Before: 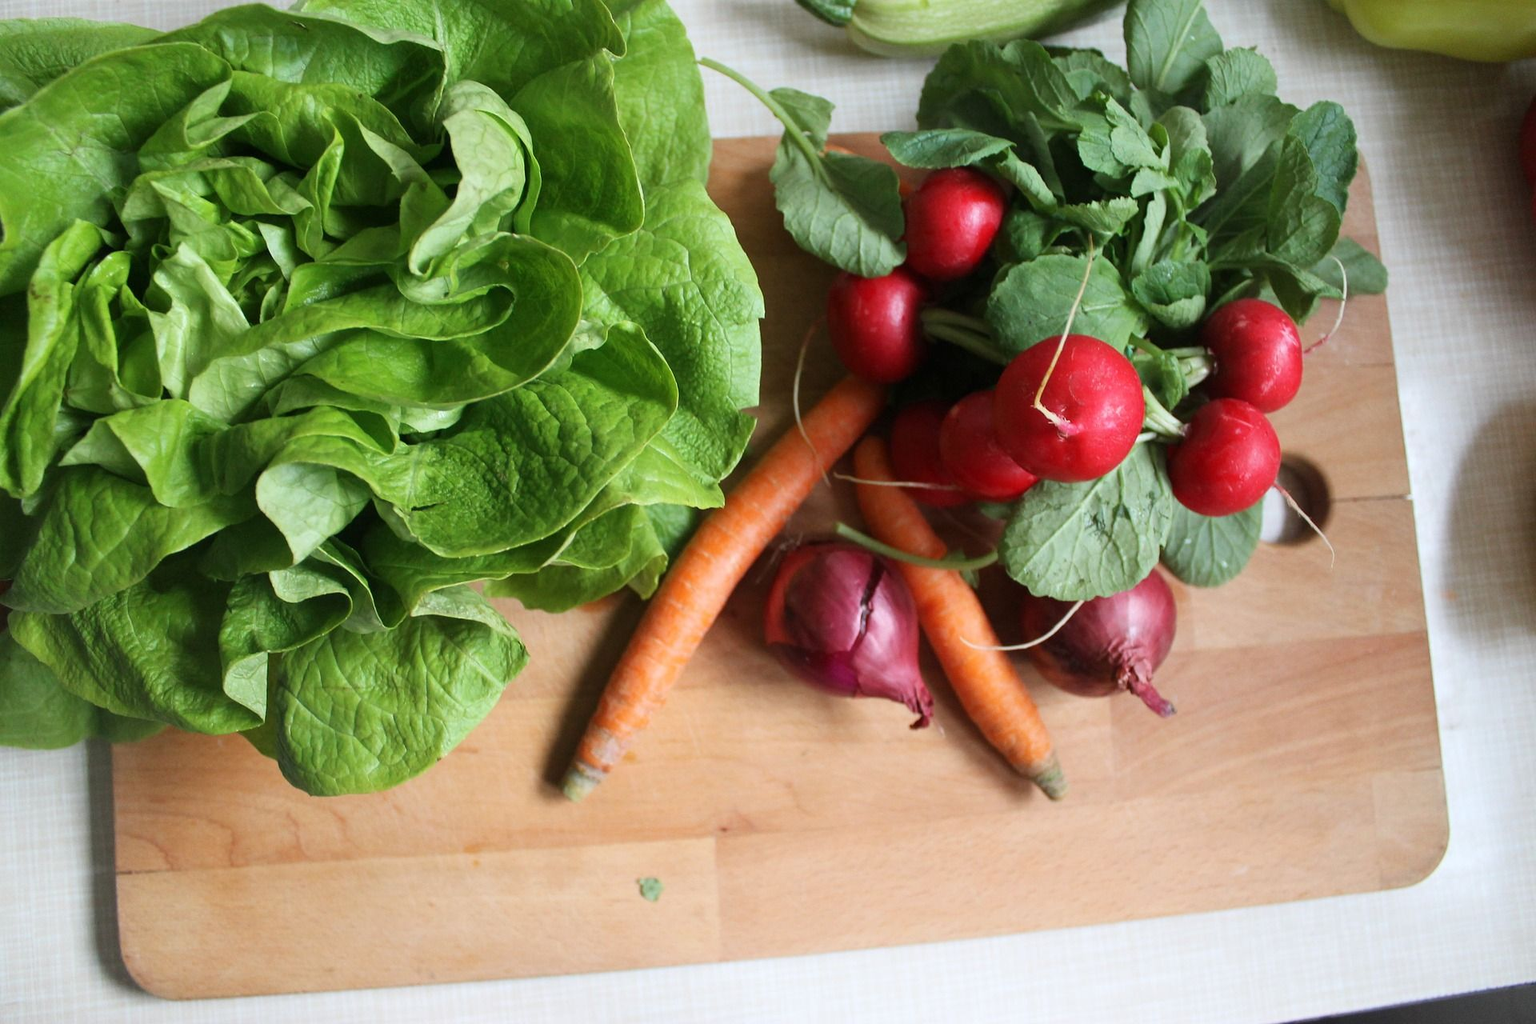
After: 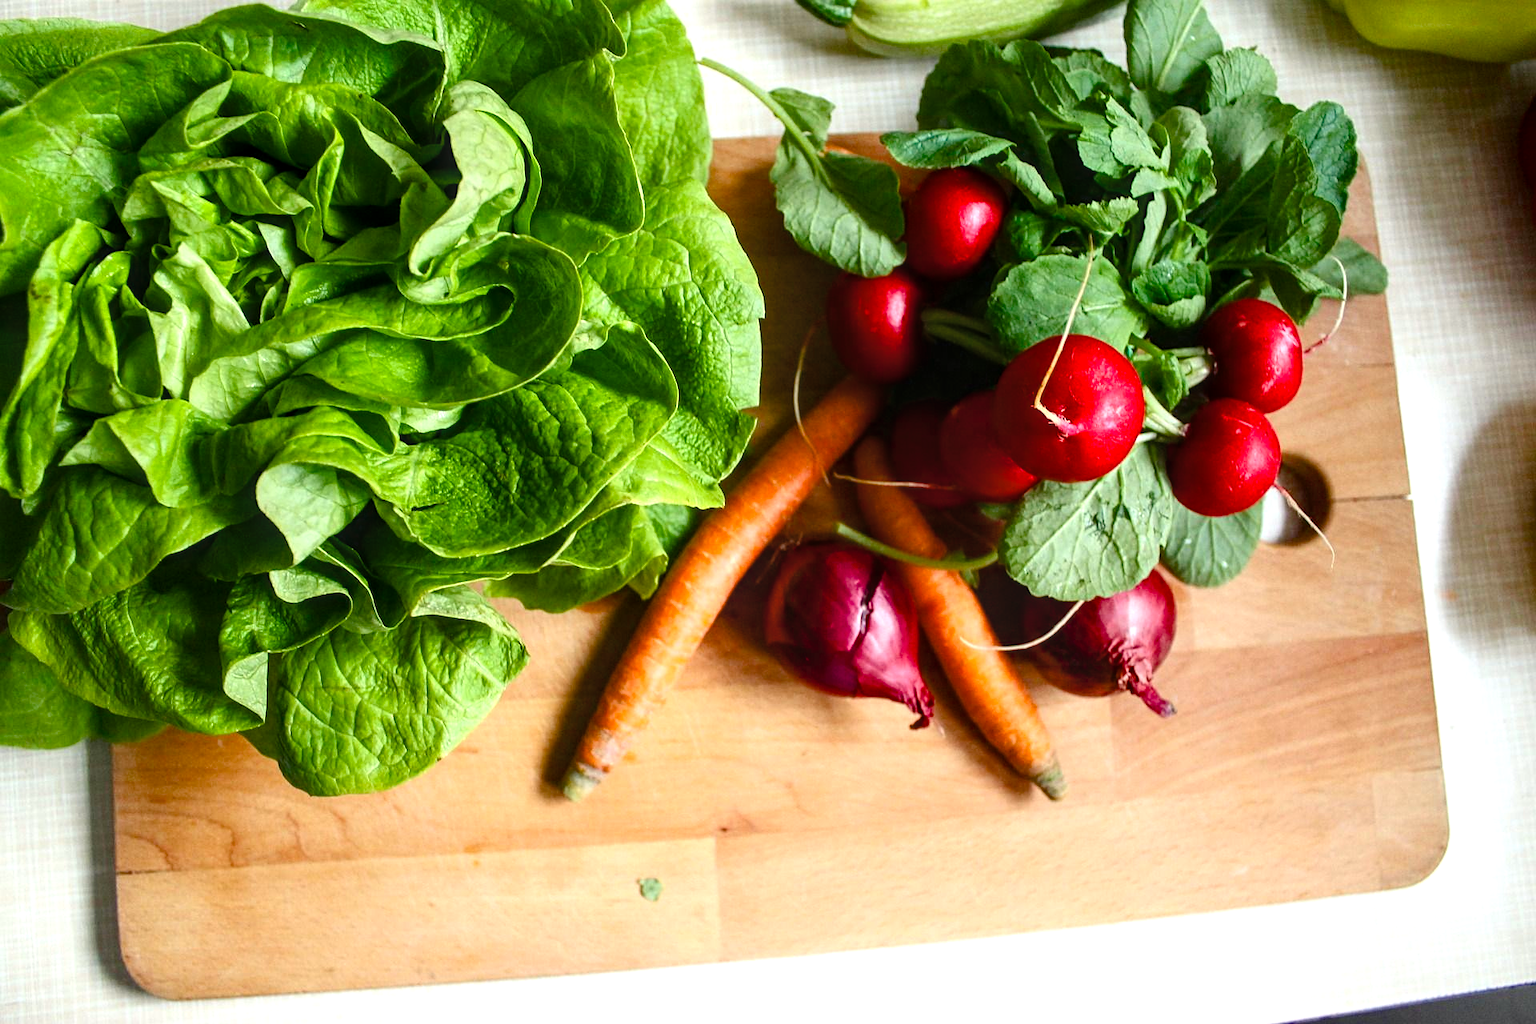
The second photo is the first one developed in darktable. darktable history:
local contrast: on, module defaults
sharpen: amount 0.202
color balance rgb: shadows lift › chroma 1.899%, shadows lift › hue 265.01°, power › hue 73.58°, highlights gain › luminance 6.324%, highlights gain › chroma 2.54%, highlights gain › hue 87.1°, linear chroma grading › global chroma 14.466%, perceptual saturation grading › global saturation 20%, perceptual saturation grading › highlights -25.772%, perceptual saturation grading › shadows 24.281%, global vibrance 16.233%, saturation formula JzAzBz (2021)
tone equalizer: -8 EV -0.41 EV, -7 EV -0.372 EV, -6 EV -0.315 EV, -5 EV -0.187 EV, -3 EV 0.193 EV, -2 EV 0.355 EV, -1 EV 0.37 EV, +0 EV 0.442 EV
